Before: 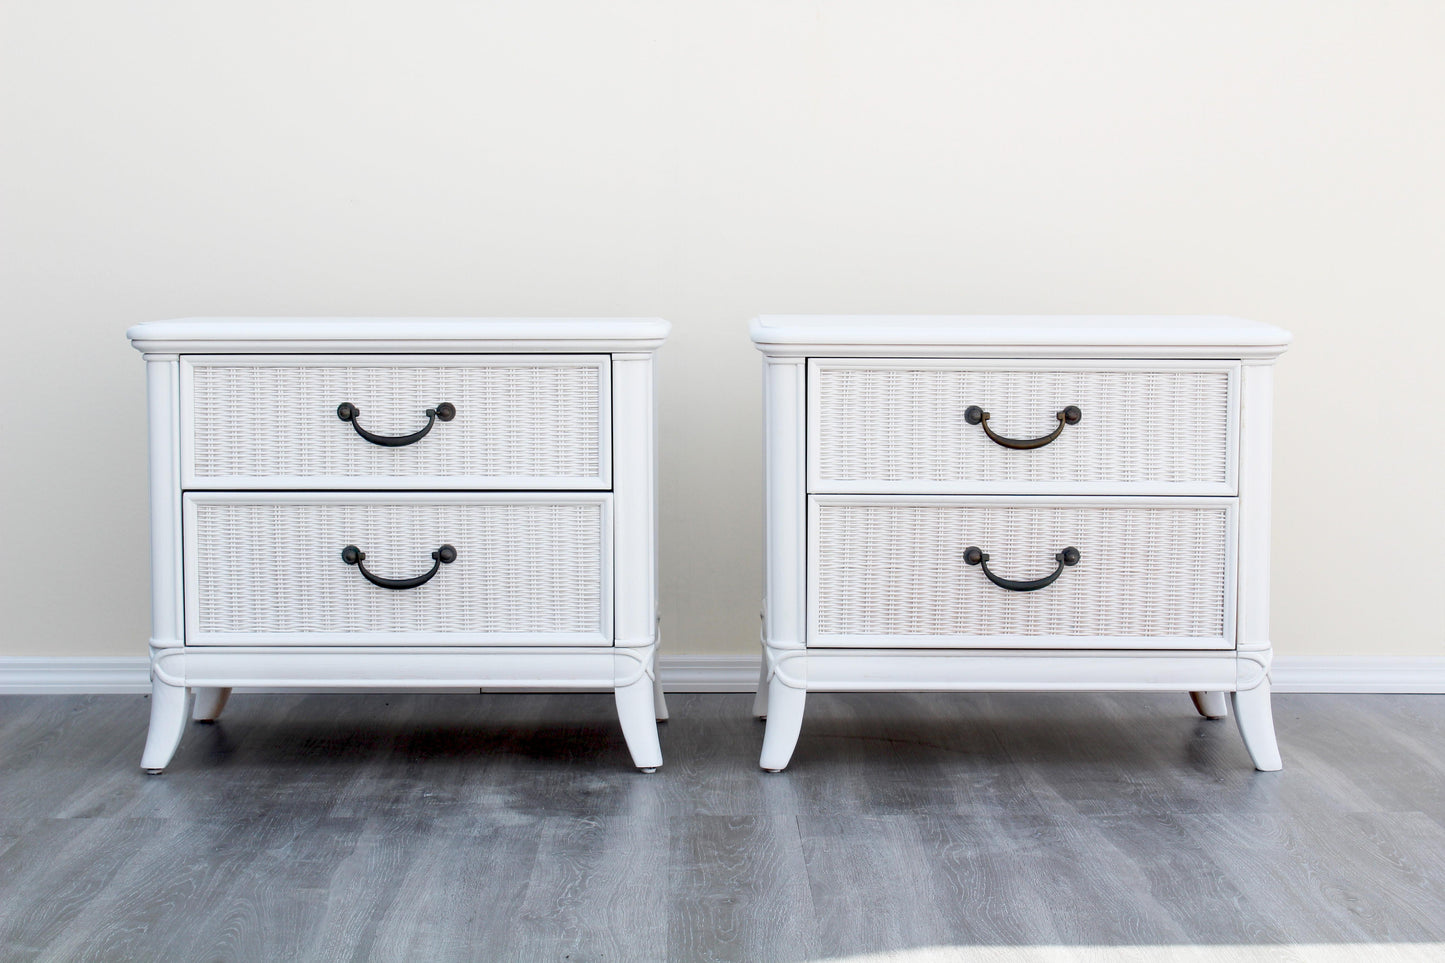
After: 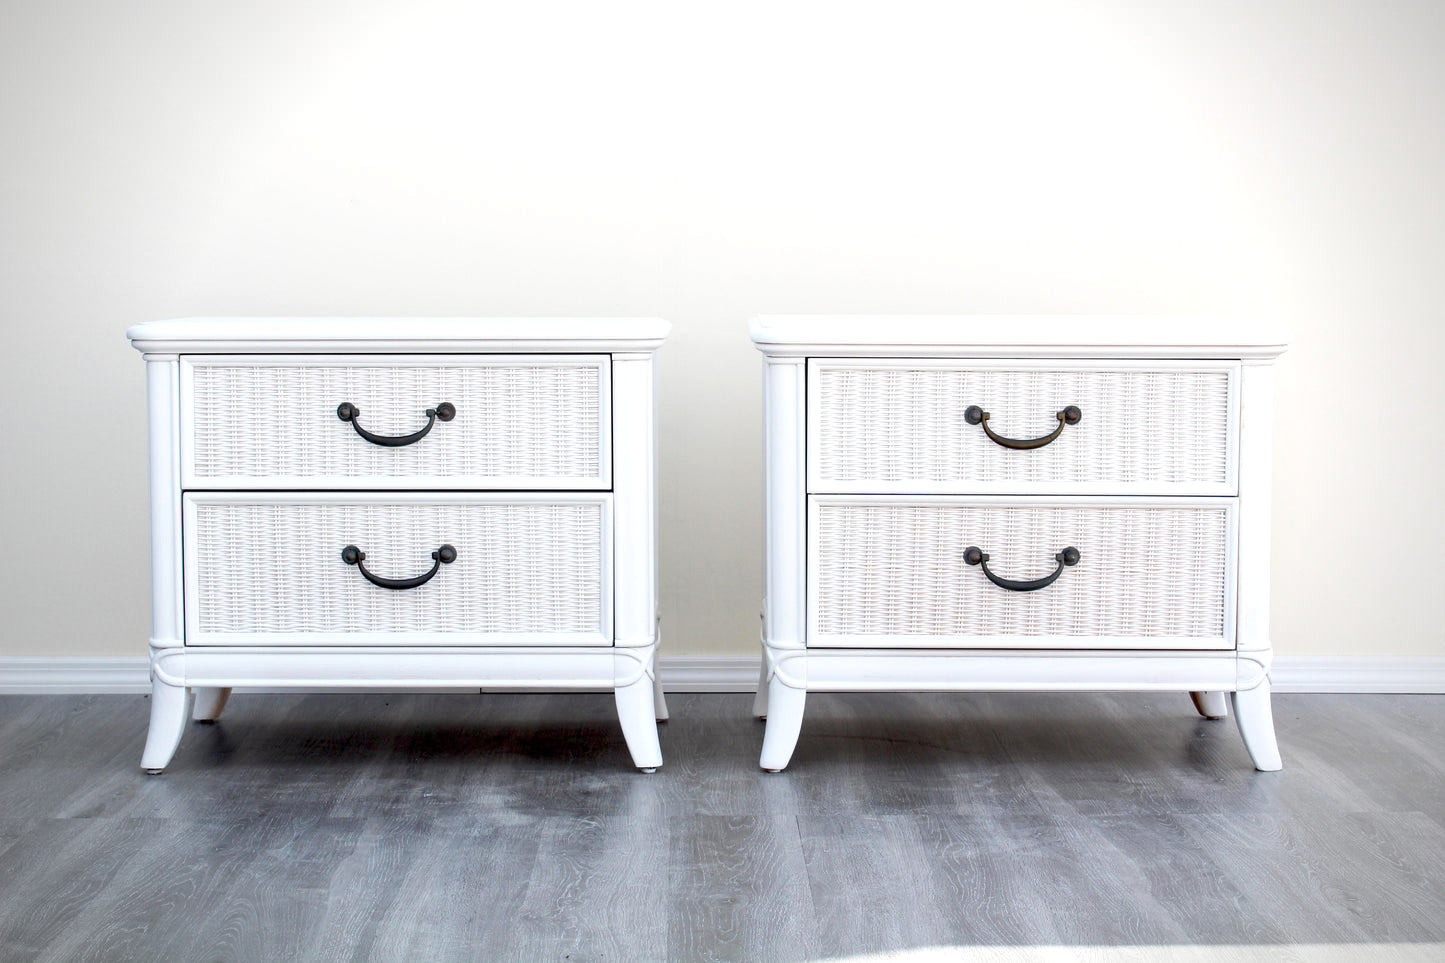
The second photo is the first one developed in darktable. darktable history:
exposure: exposure 0.29 EV, compensate highlight preservation false
vignetting: width/height ratio 1.094
